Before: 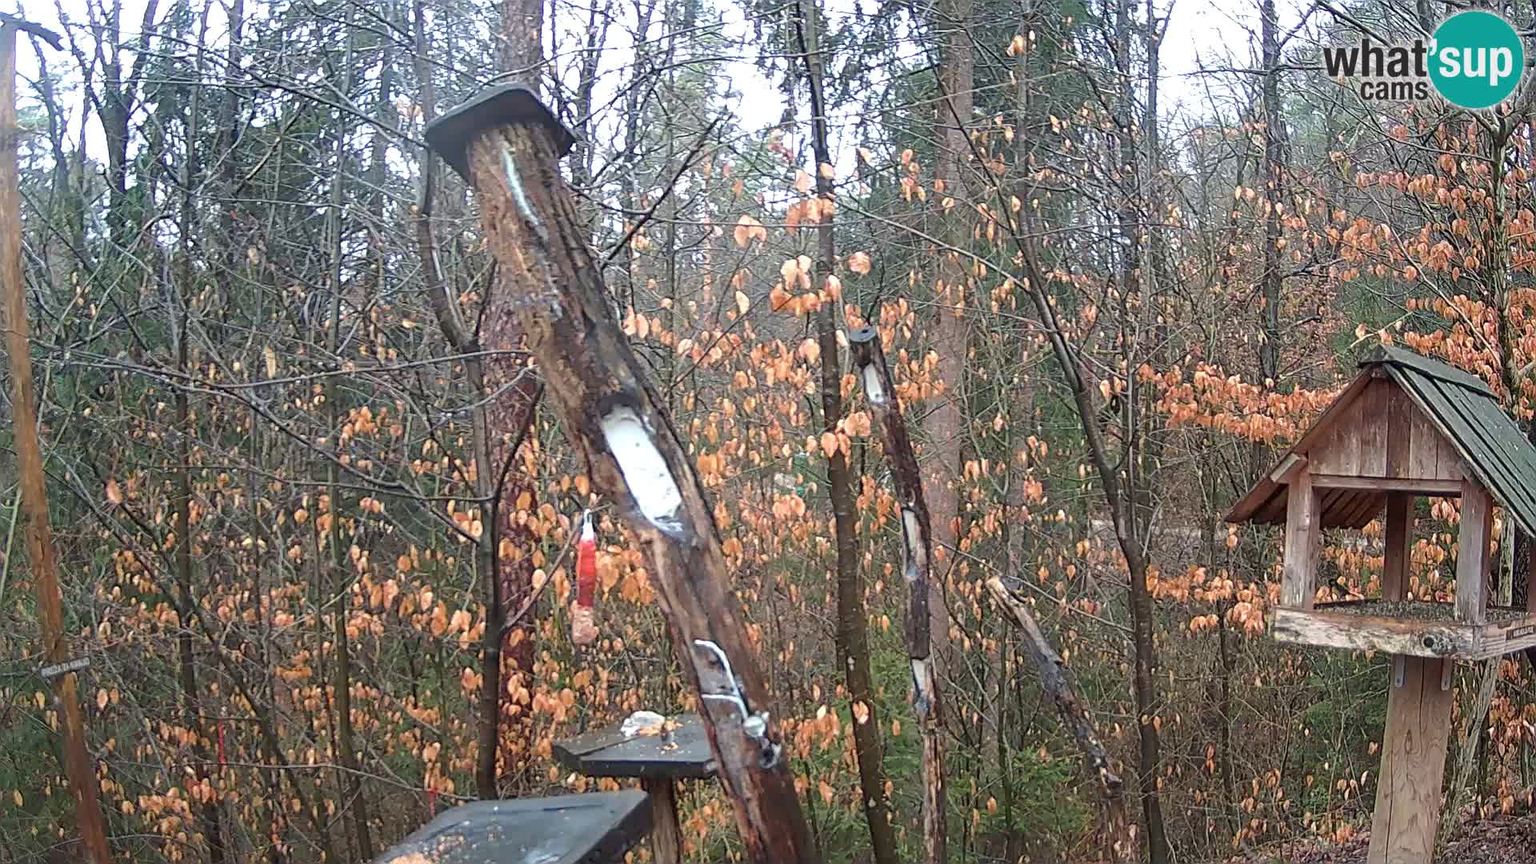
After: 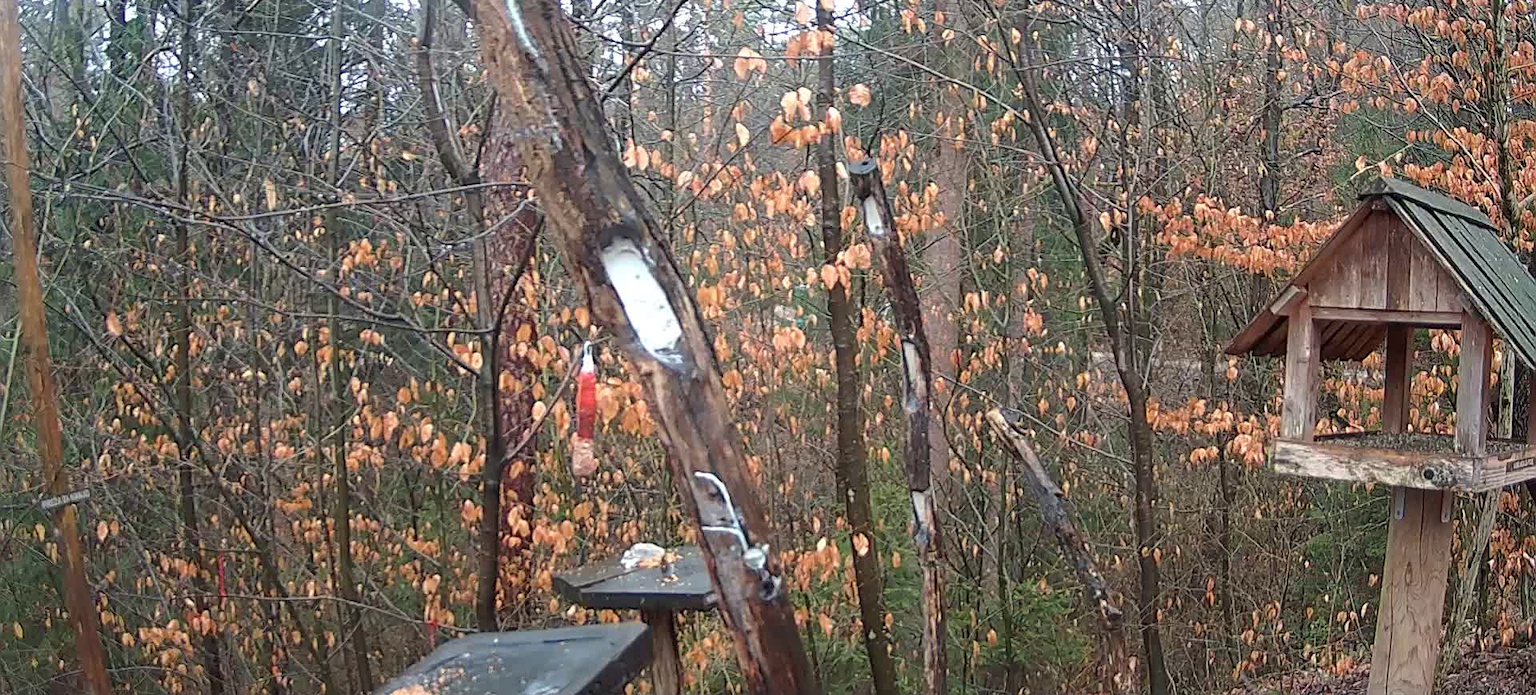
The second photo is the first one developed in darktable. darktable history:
crop and rotate: top 19.496%
